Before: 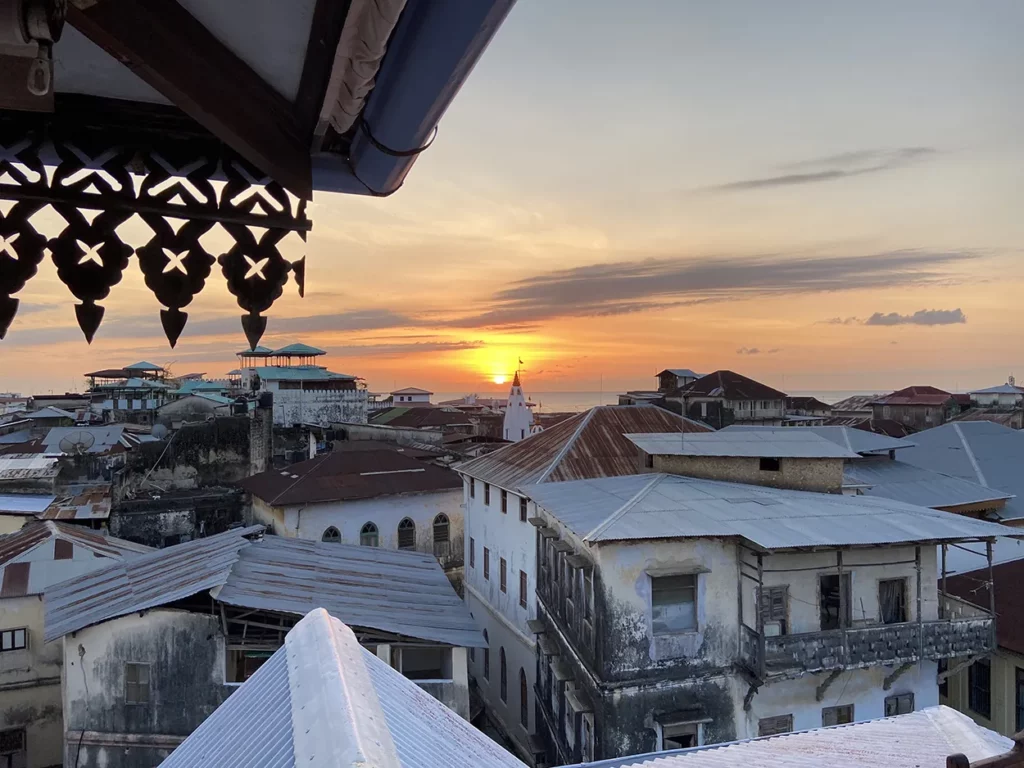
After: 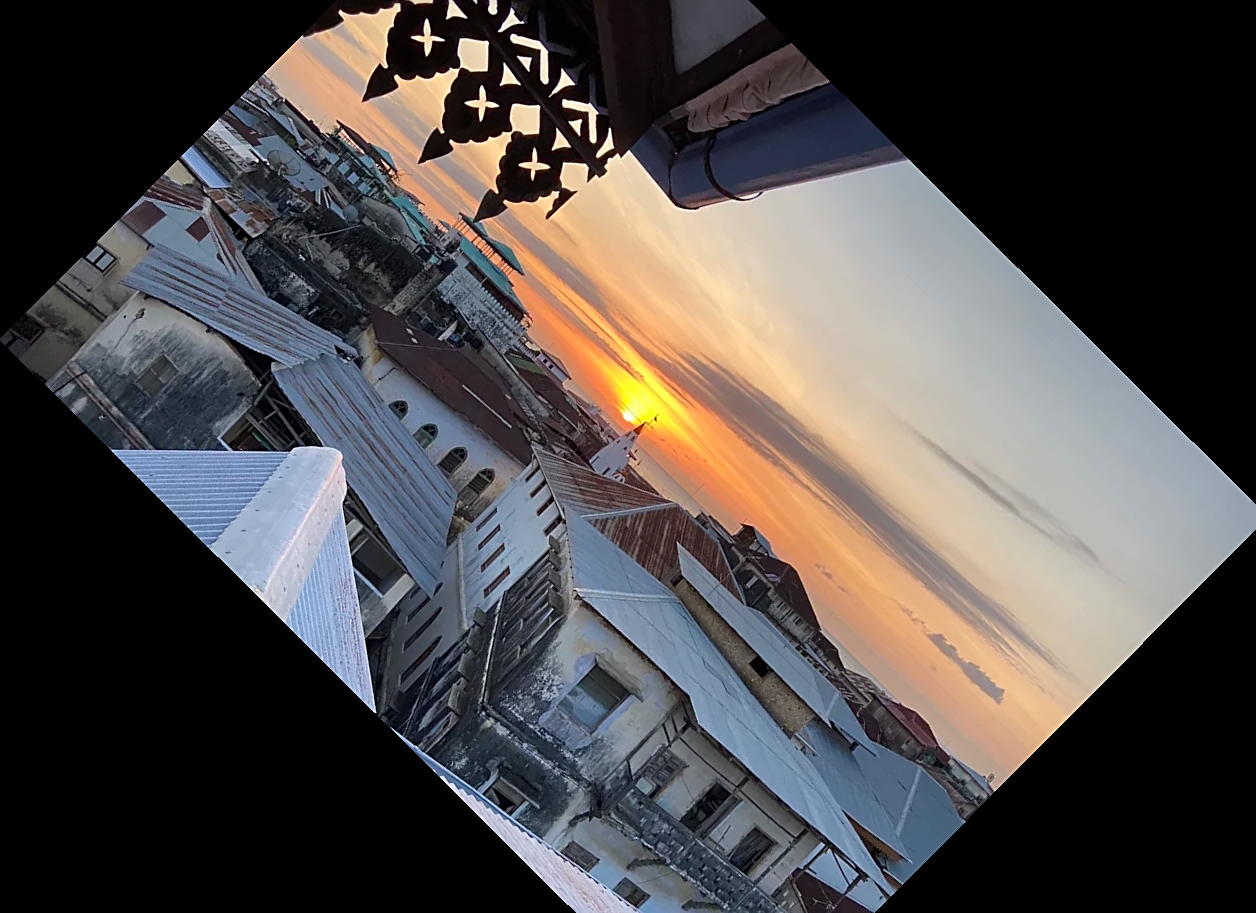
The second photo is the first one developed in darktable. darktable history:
sharpen: on, module defaults
crop and rotate: angle -44.84°, top 16.191%, right 0.861%, bottom 11.662%
